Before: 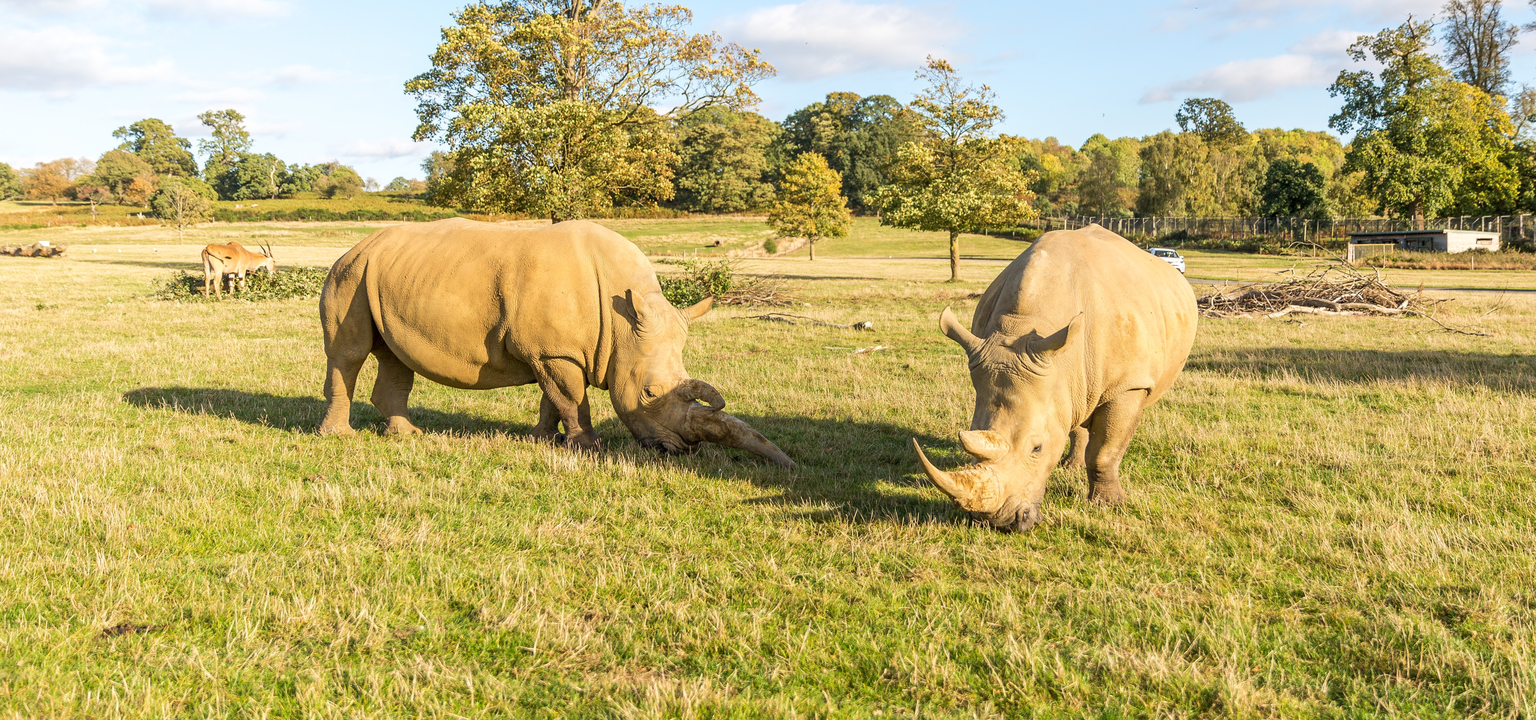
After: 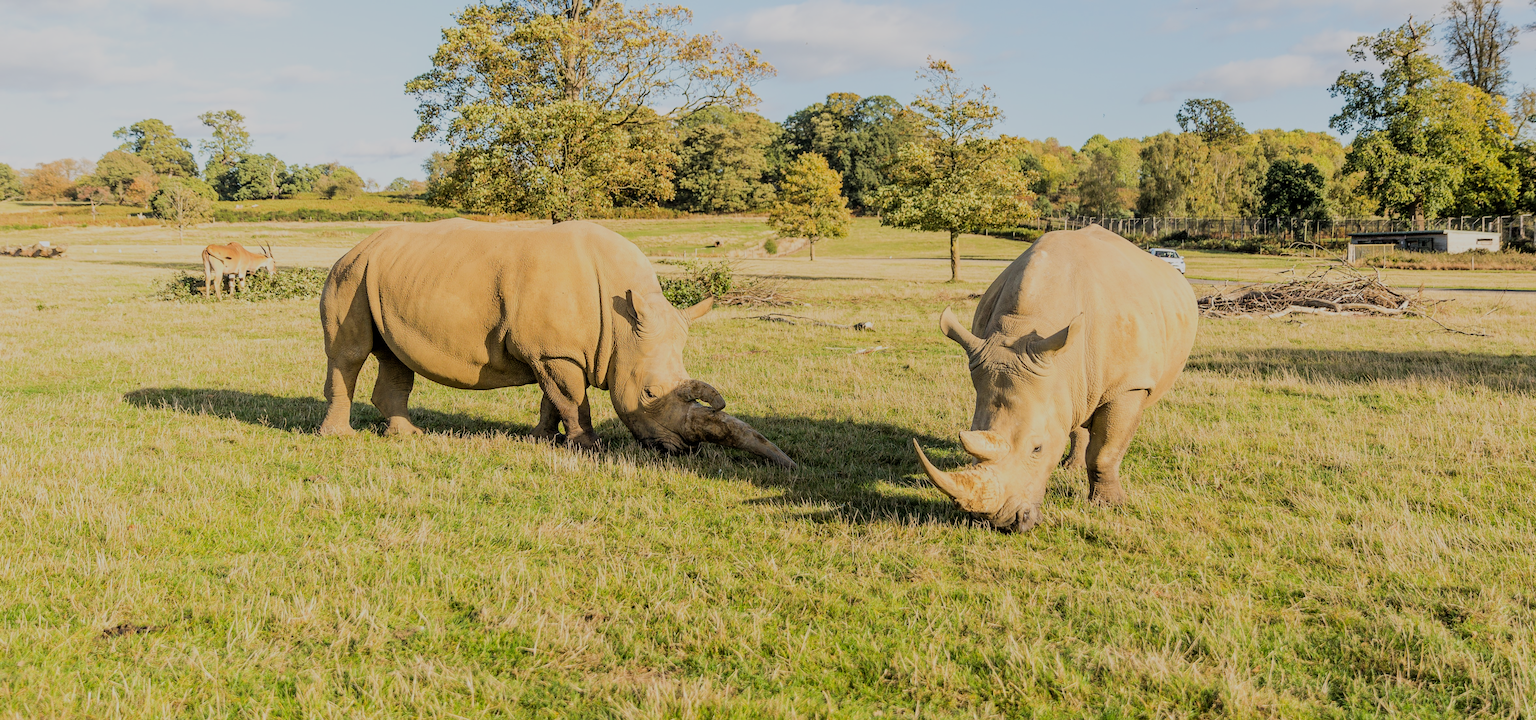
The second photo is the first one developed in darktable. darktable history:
filmic rgb: black relative exposure -6.05 EV, white relative exposure 6.98 EV, hardness 2.23
